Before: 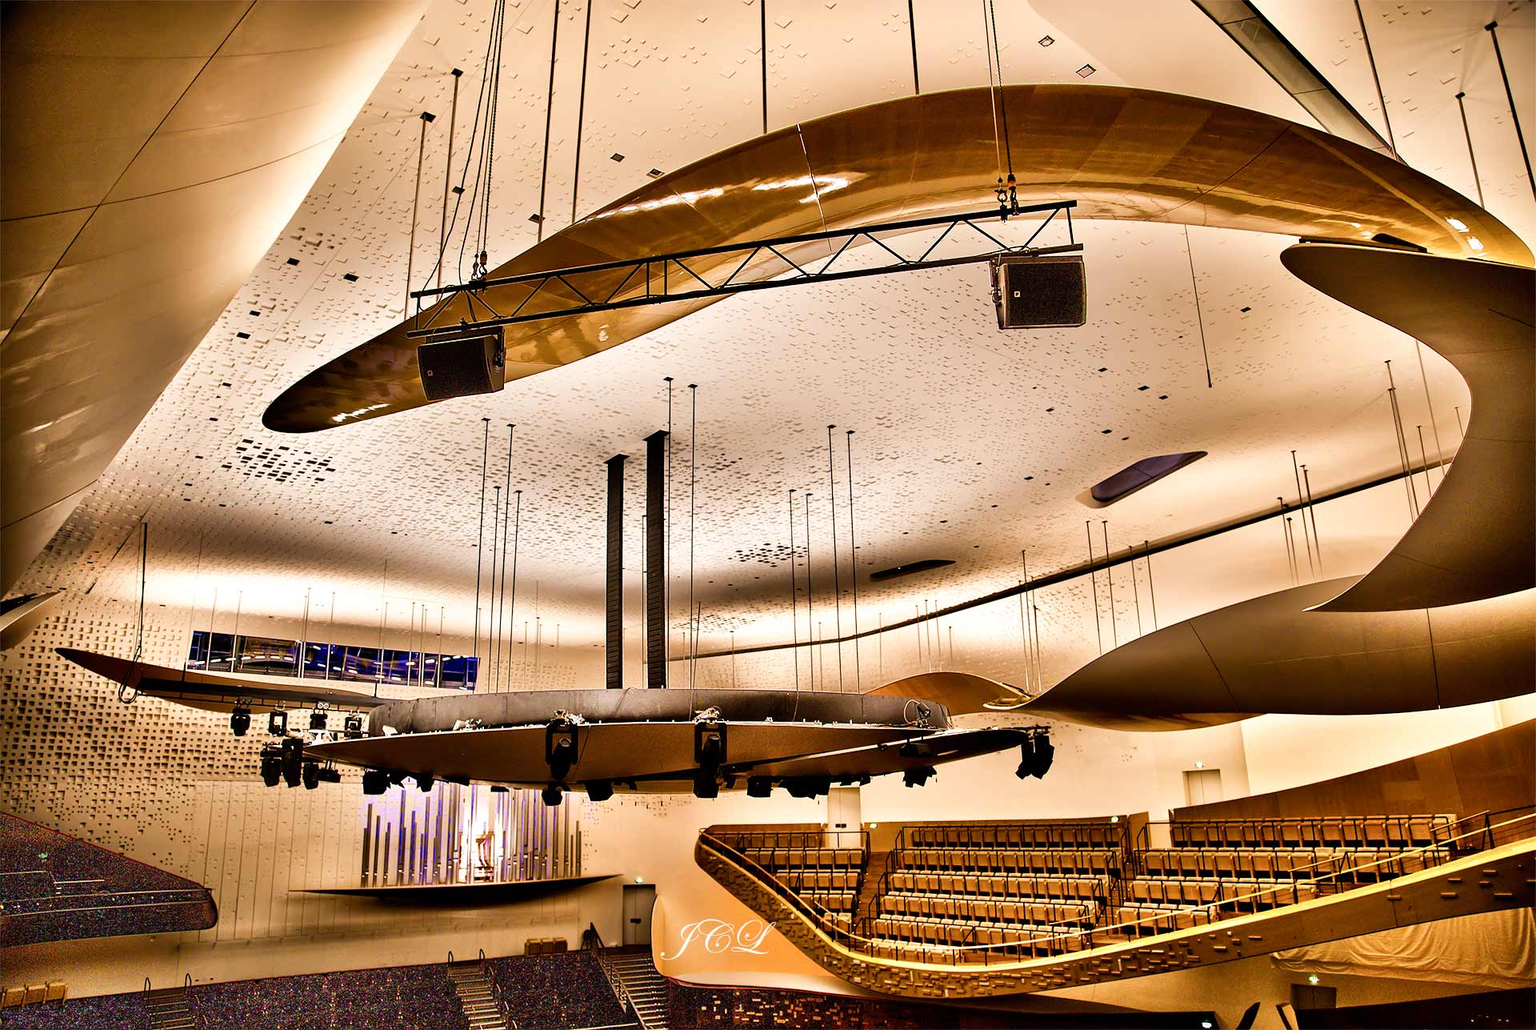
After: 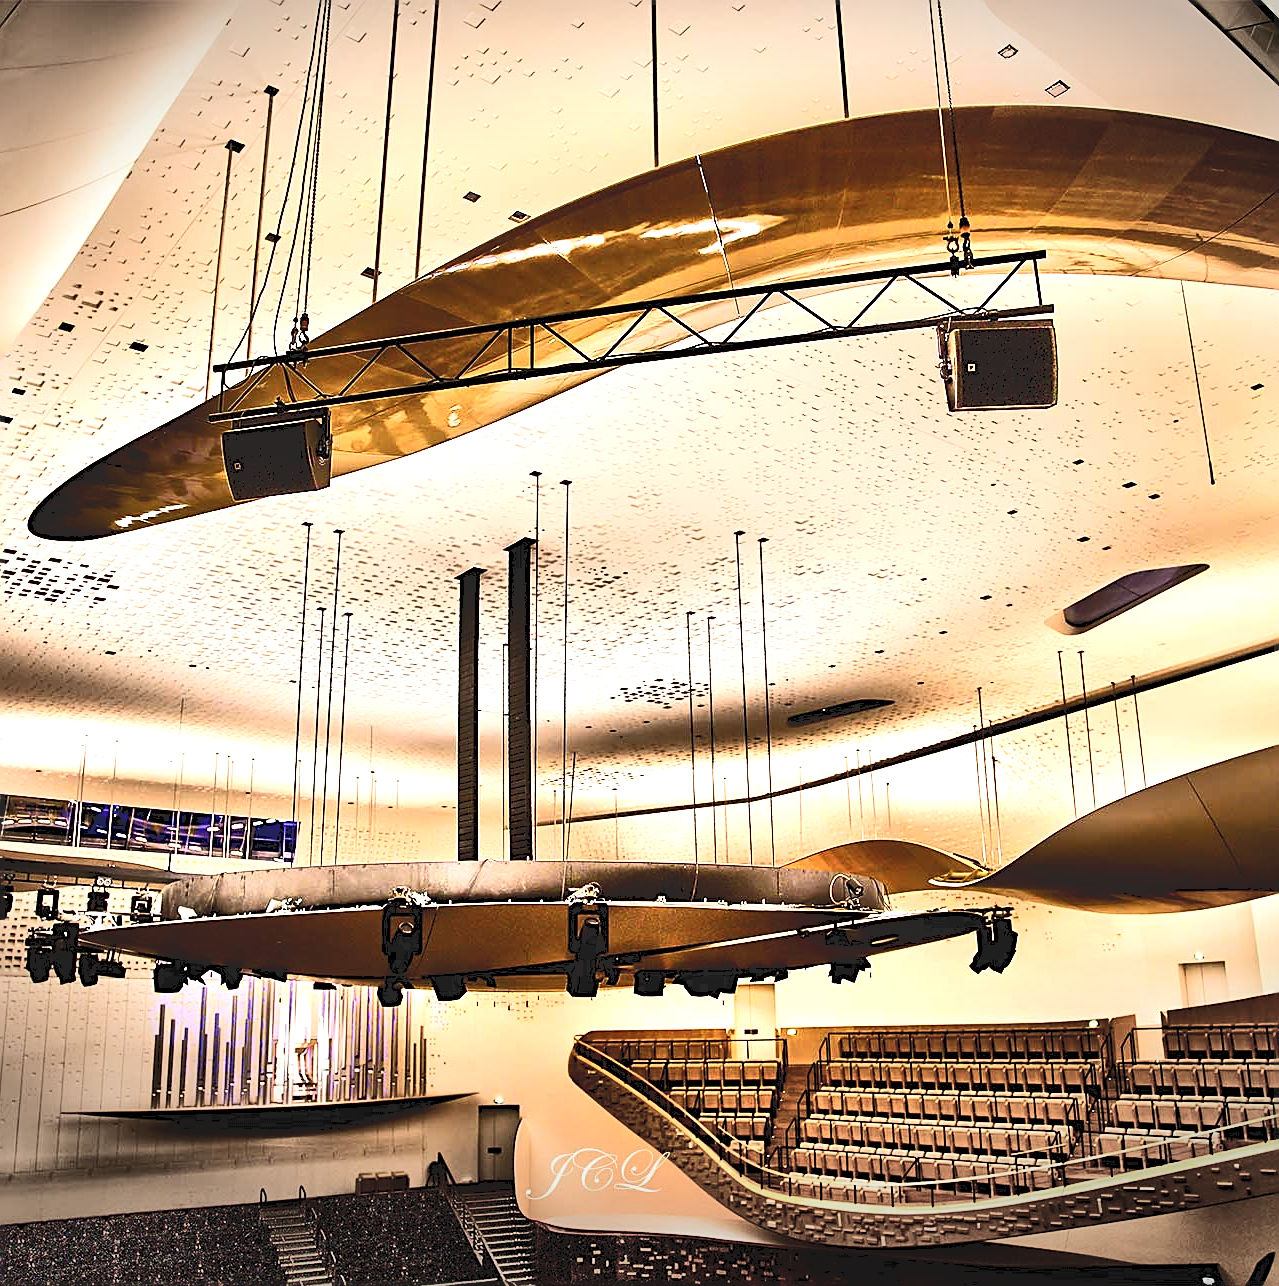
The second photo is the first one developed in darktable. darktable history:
tone curve: curves: ch0 [(0, 0) (0.003, 0.156) (0.011, 0.156) (0.025, 0.161) (0.044, 0.164) (0.069, 0.178) (0.1, 0.201) (0.136, 0.229) (0.177, 0.263) (0.224, 0.301) (0.277, 0.355) (0.335, 0.415) (0.399, 0.48) (0.468, 0.561) (0.543, 0.647) (0.623, 0.735) (0.709, 0.819) (0.801, 0.893) (0.898, 0.953) (1, 1)], color space Lab, independent channels, preserve colors none
exposure: compensate highlight preservation false
vignetting: fall-off start 100.37%, center (0.034, -0.092), width/height ratio 1.304
crop and rotate: left 15.635%, right 17.731%
sharpen: on, module defaults
tone equalizer: -8 EV -0.732 EV, -7 EV -0.689 EV, -6 EV -0.633 EV, -5 EV -0.398 EV, -3 EV 0.377 EV, -2 EV 0.6 EV, -1 EV 0.687 EV, +0 EV 0.762 EV, edges refinement/feathering 500, mask exposure compensation -1.57 EV, preserve details no
